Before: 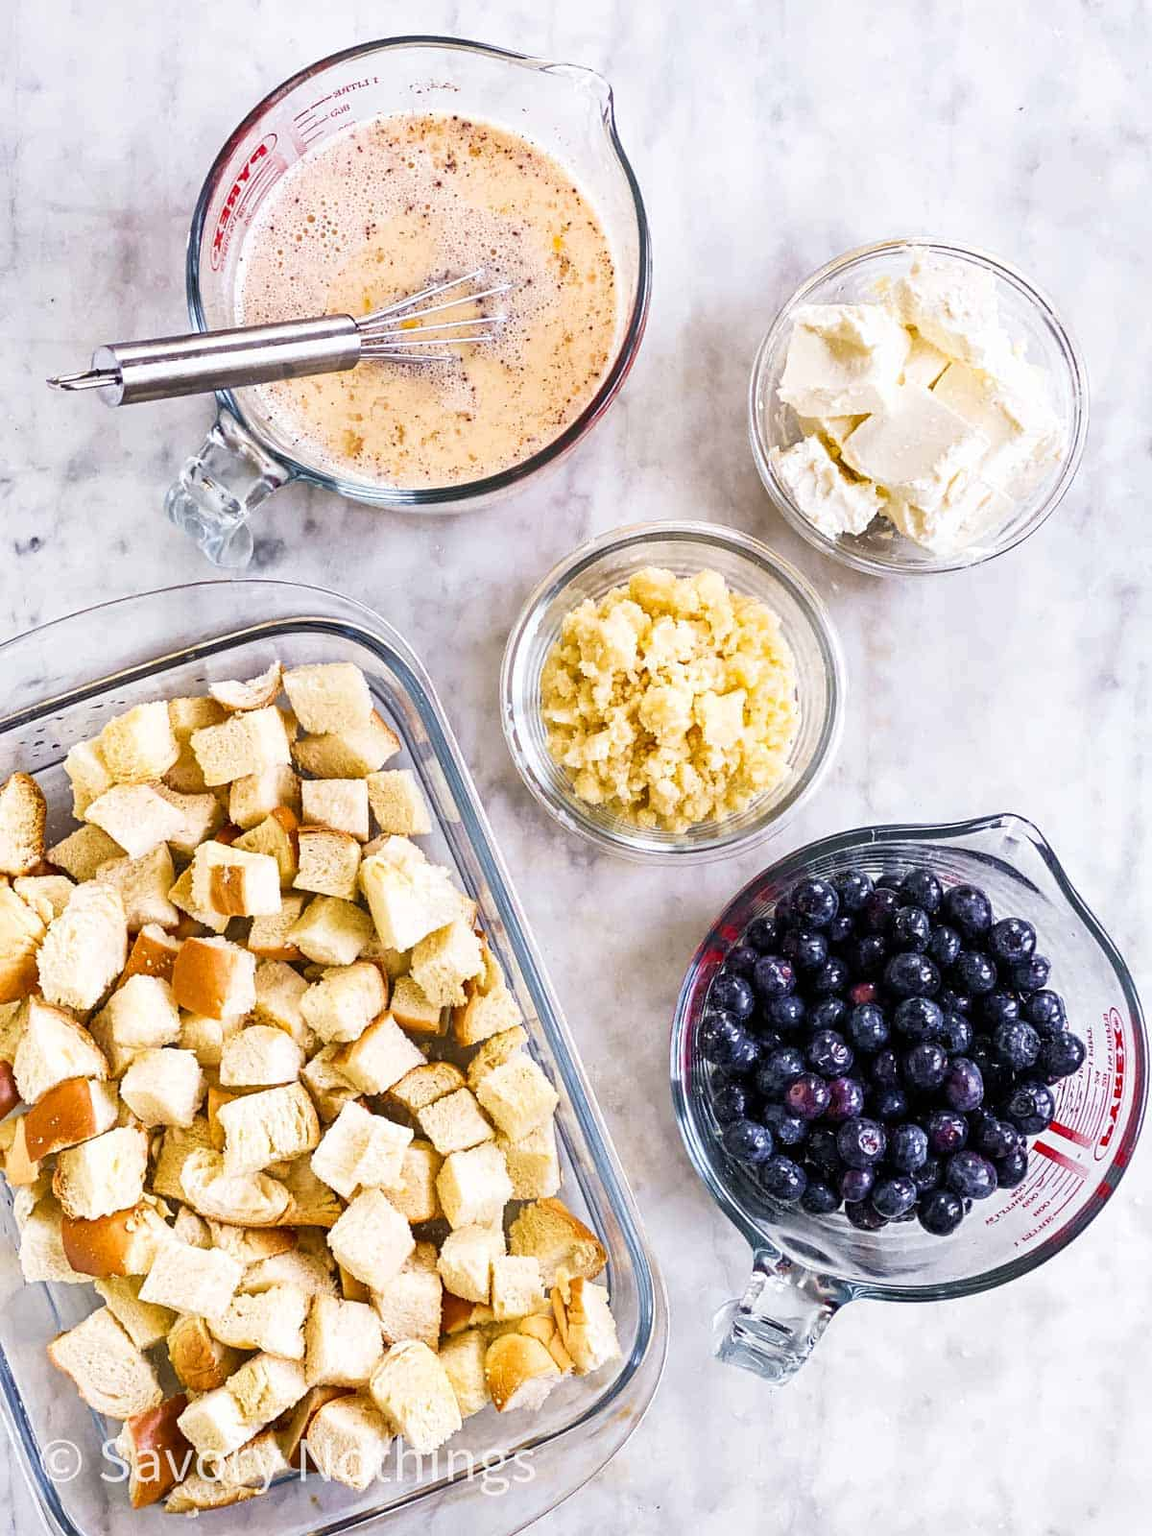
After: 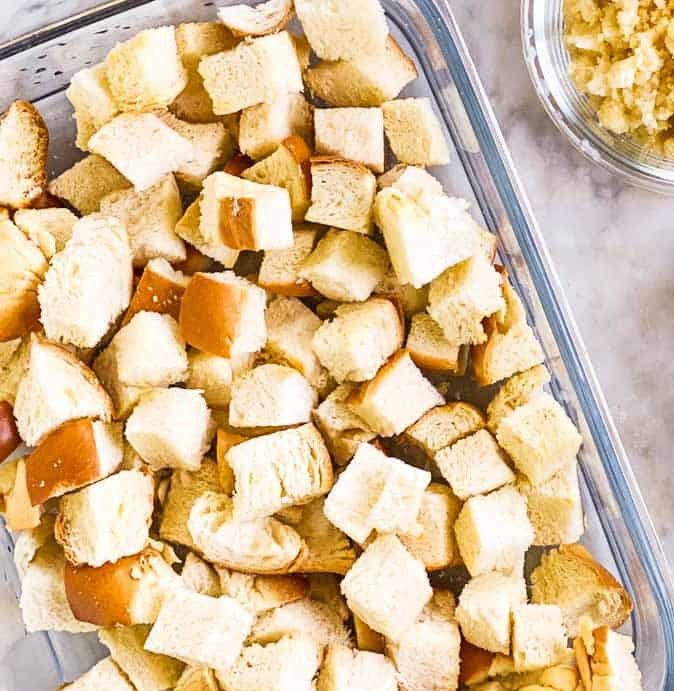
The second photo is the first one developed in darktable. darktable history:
crop: top 44.044%, right 43.774%, bottom 12.716%
